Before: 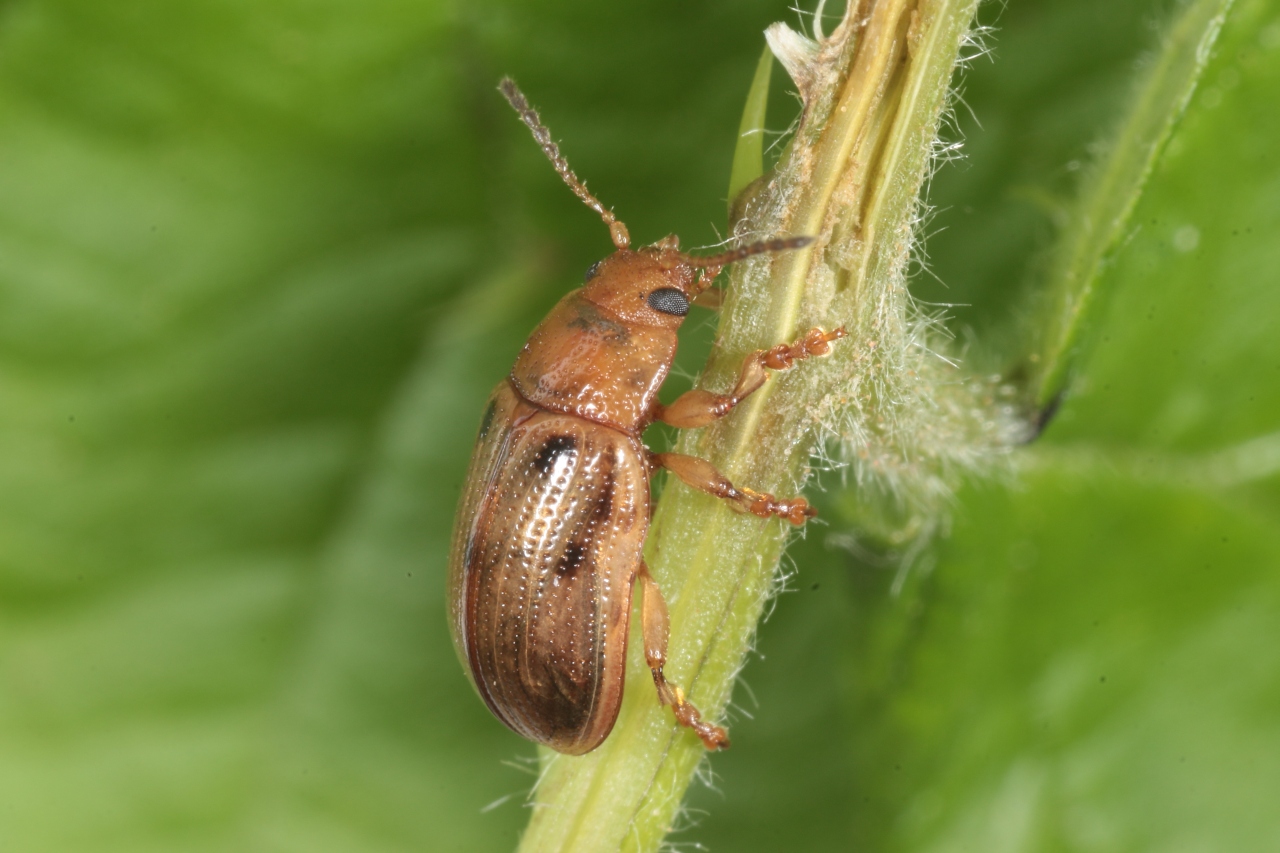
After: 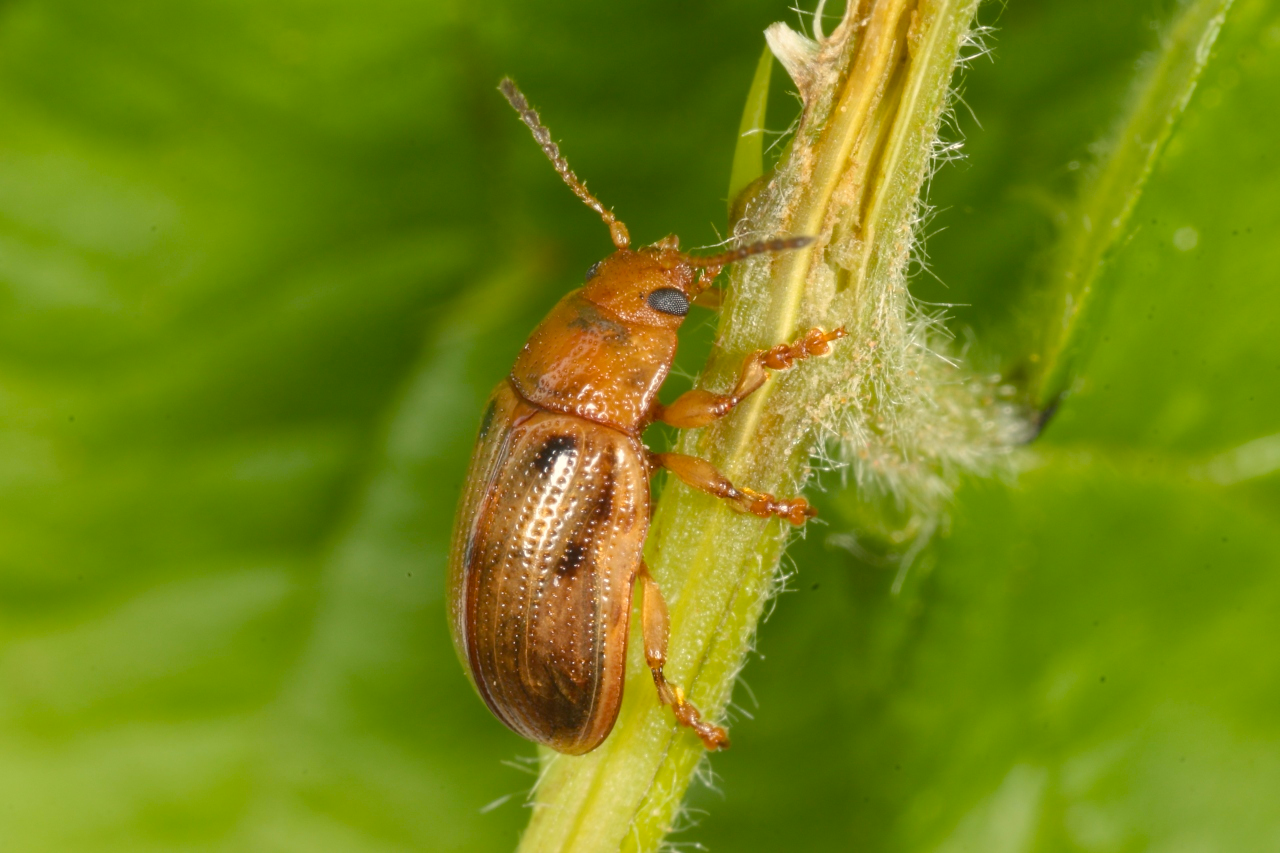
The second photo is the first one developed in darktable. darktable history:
color balance rgb: highlights gain › chroma 3.066%, highlights gain › hue 78.92°, linear chroma grading › shadows 31.361%, linear chroma grading › global chroma -1.827%, linear chroma grading › mid-tones 4.213%, perceptual saturation grading › global saturation 19.651%
